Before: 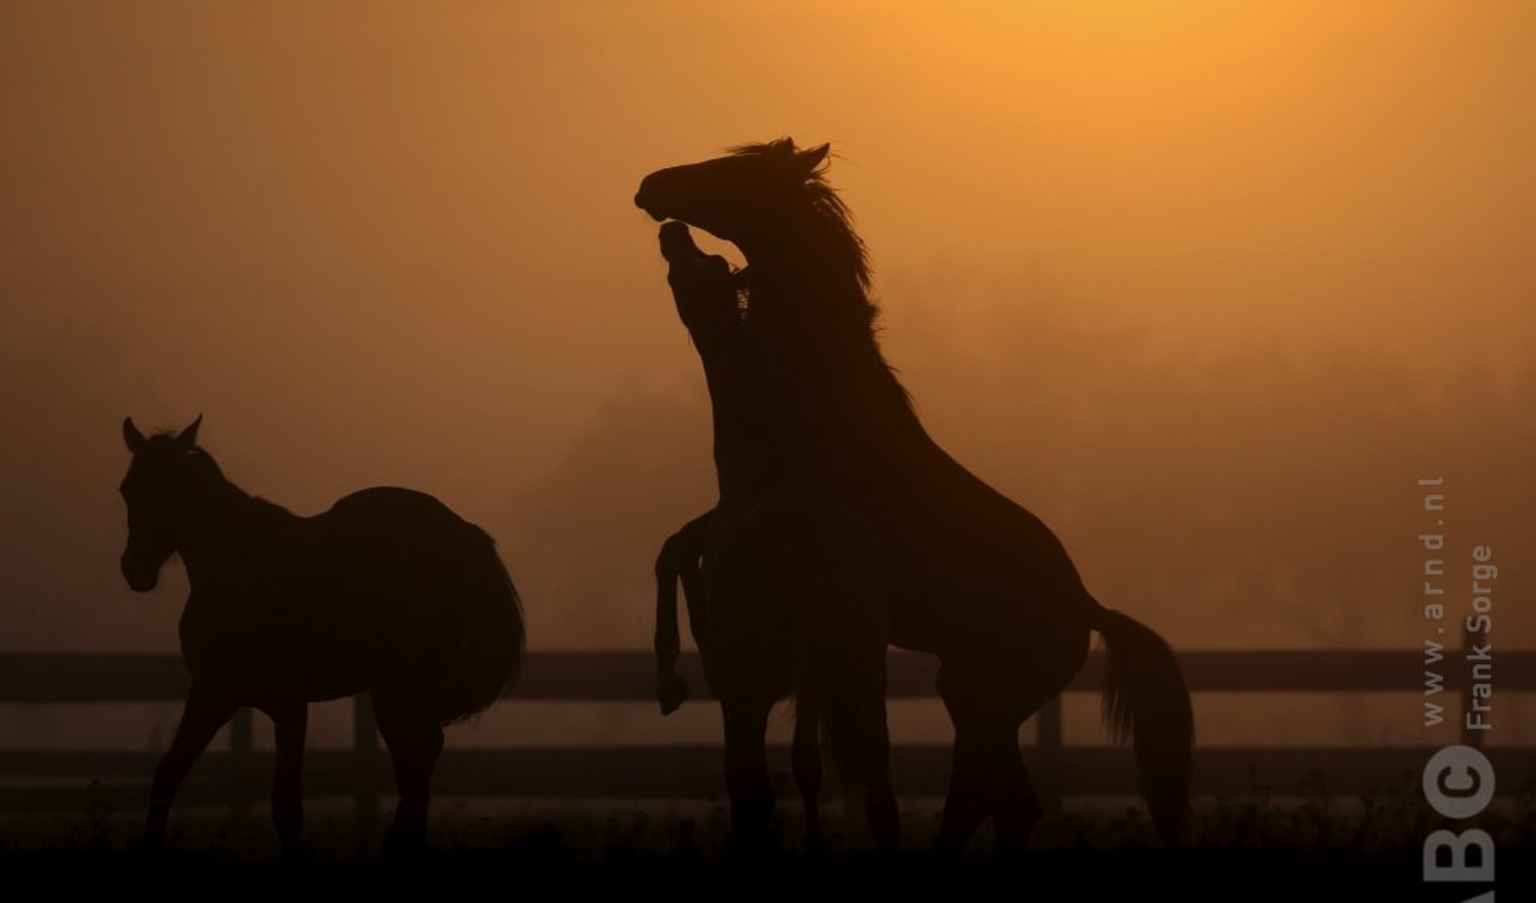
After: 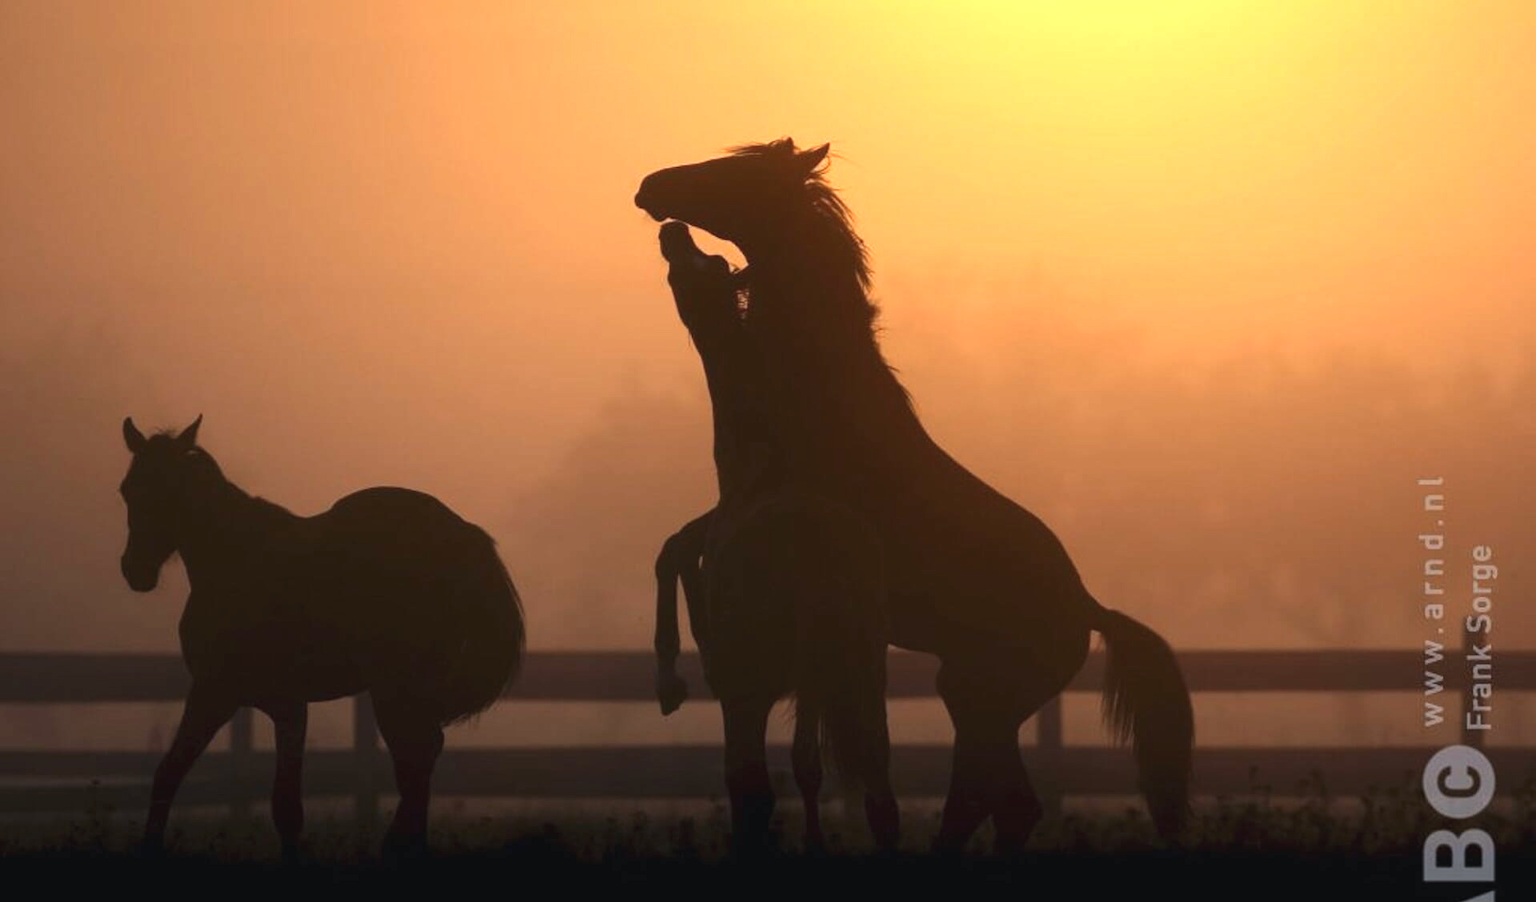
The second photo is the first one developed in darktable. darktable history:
exposure: black level correction -0.002, exposure 1.363 EV, compensate highlight preservation false
color calibration: illuminant as shot in camera, x 0.358, y 0.373, temperature 4628.91 K
